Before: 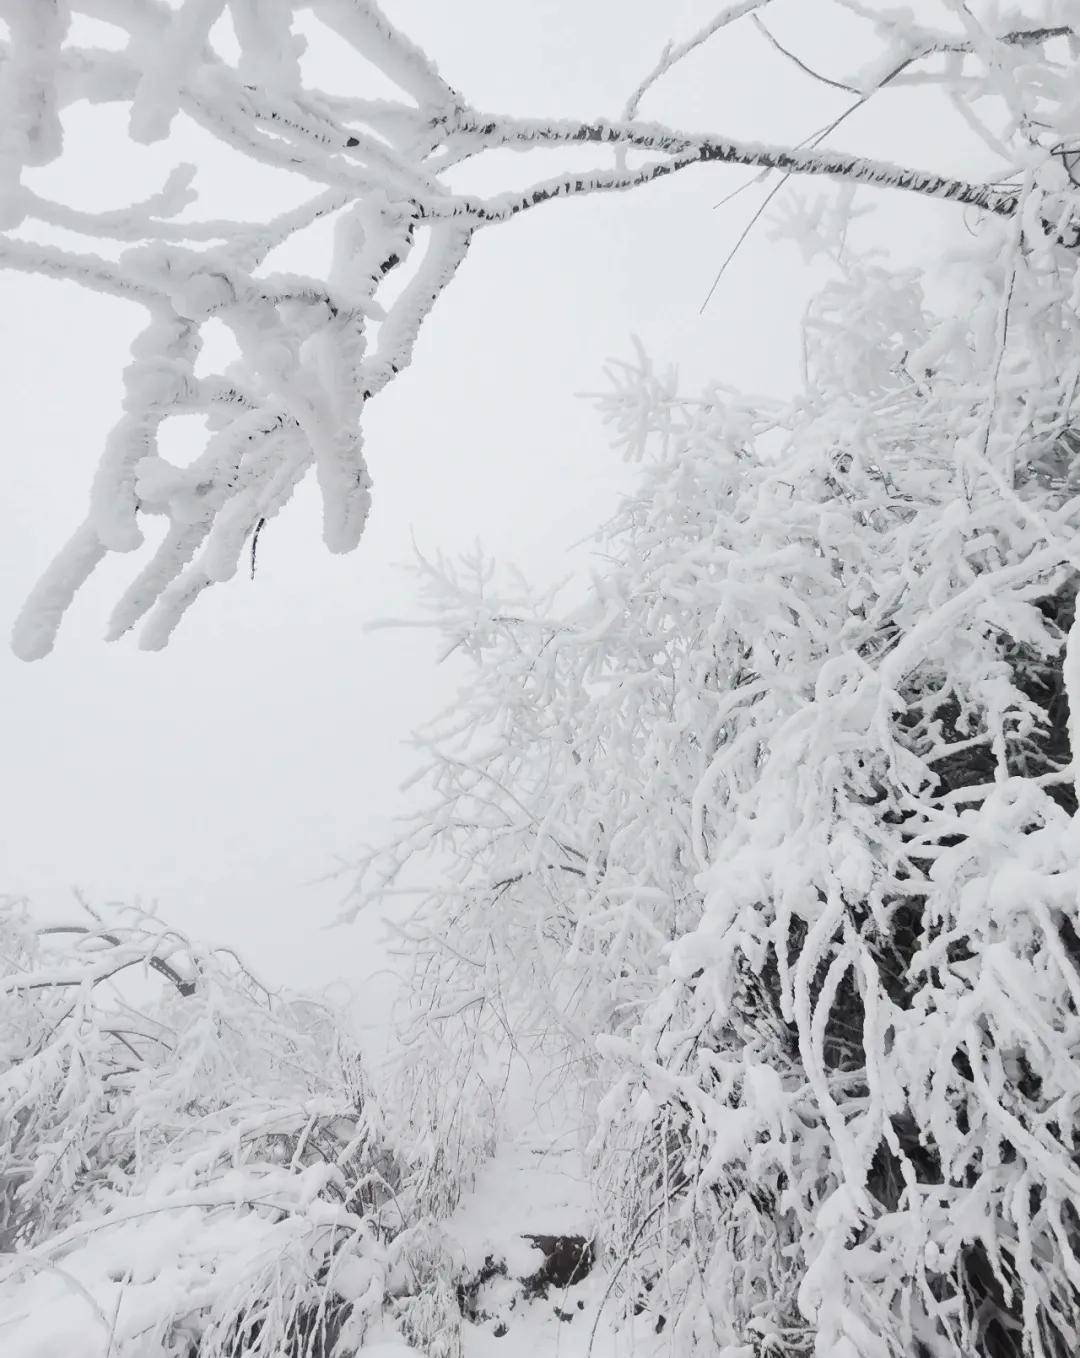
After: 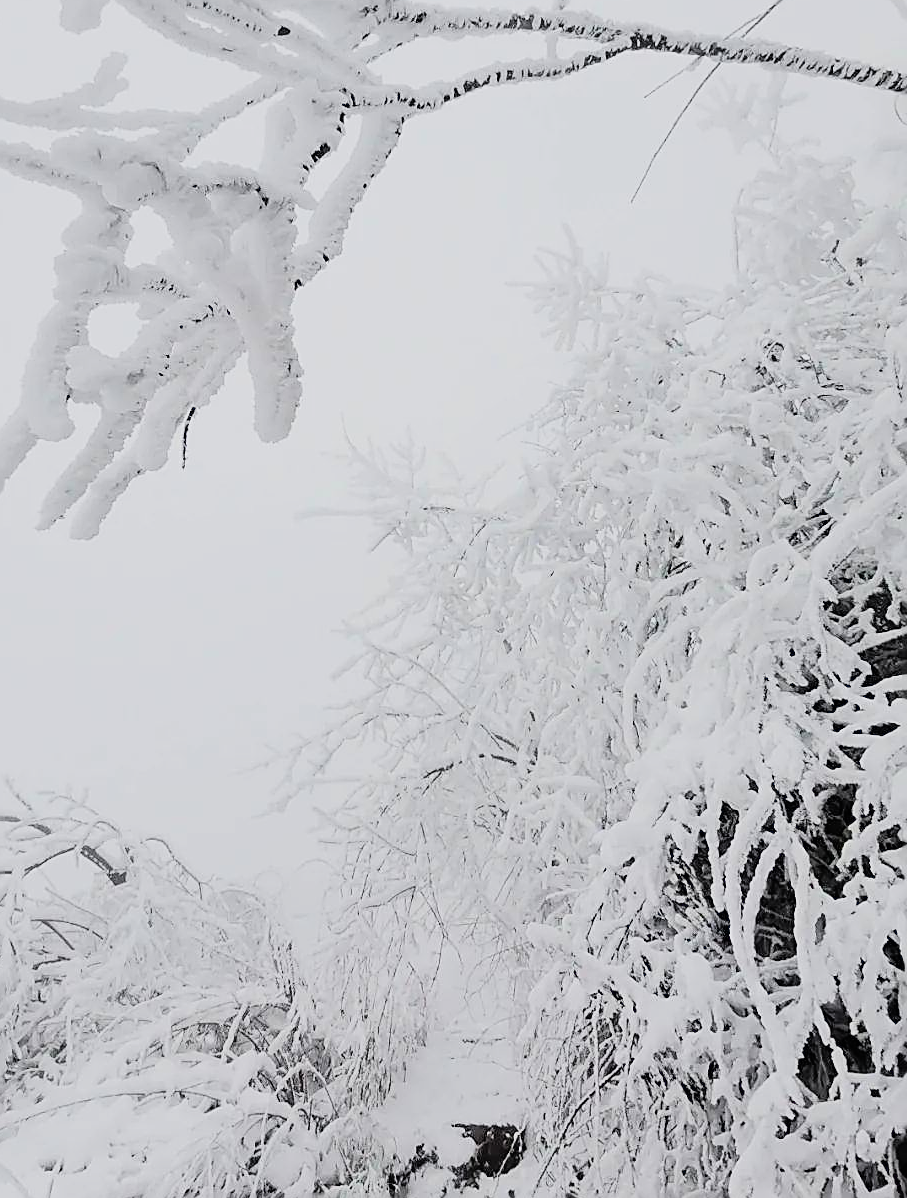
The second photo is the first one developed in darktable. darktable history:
crop: left 6.446%, top 8.188%, right 9.538%, bottom 3.548%
filmic rgb: black relative exposure -11.88 EV, white relative exposure 5.43 EV, threshold 3 EV, hardness 4.49, latitude 50%, contrast 1.14, color science v5 (2021), contrast in shadows safe, contrast in highlights safe, enable highlight reconstruction true
sharpen: amount 1
